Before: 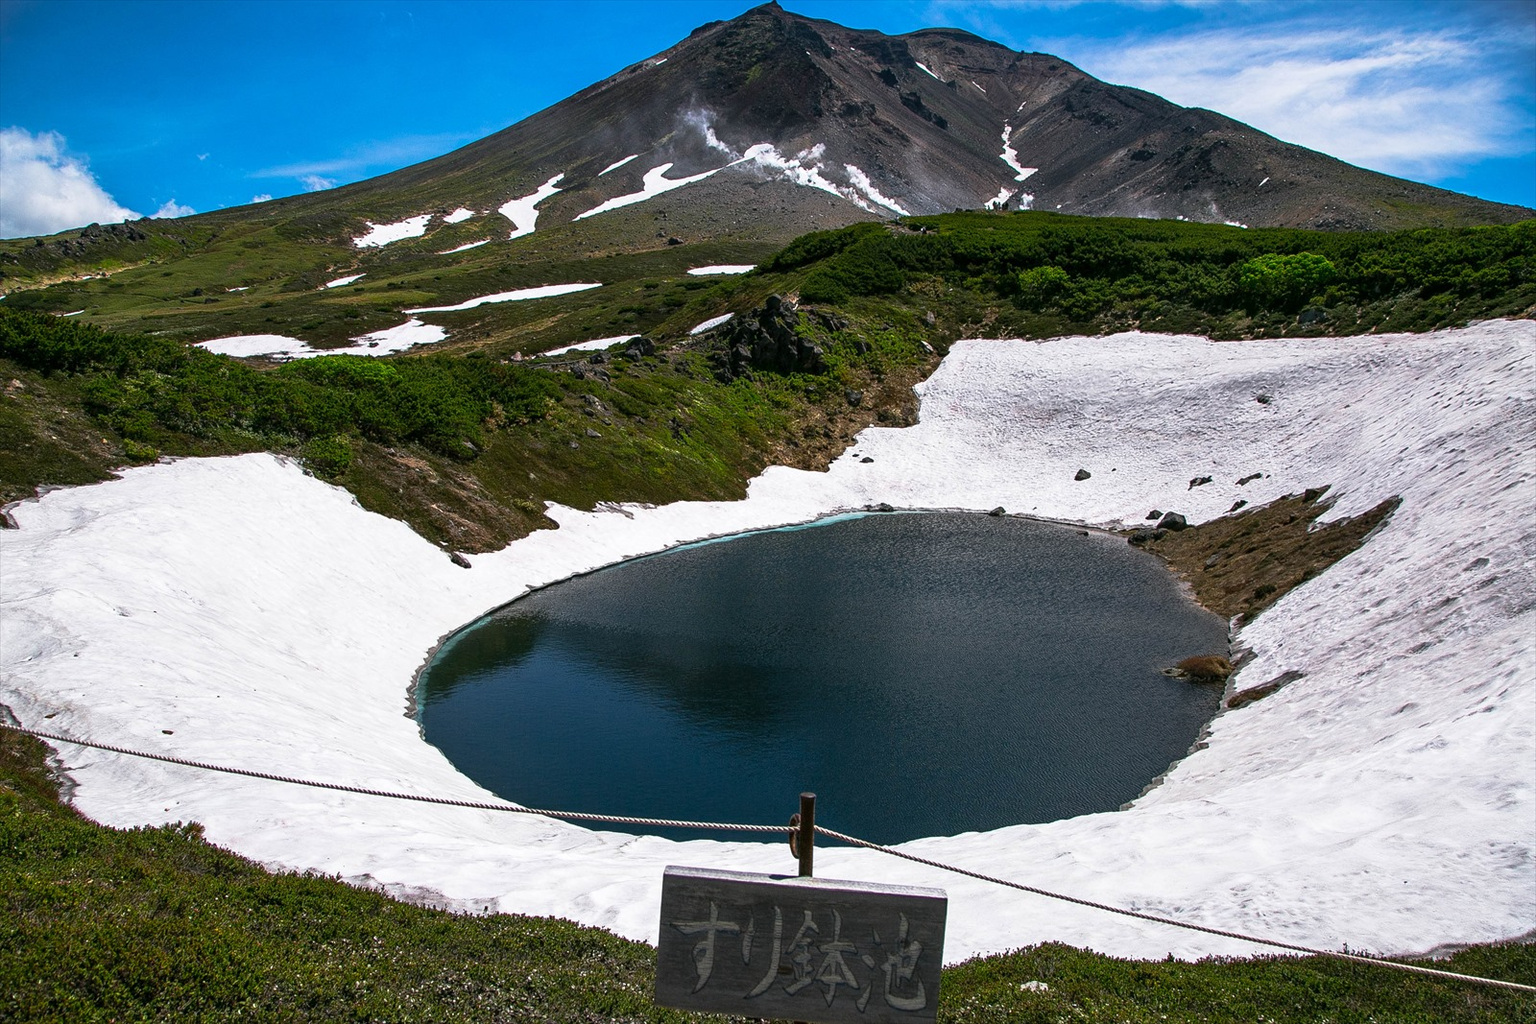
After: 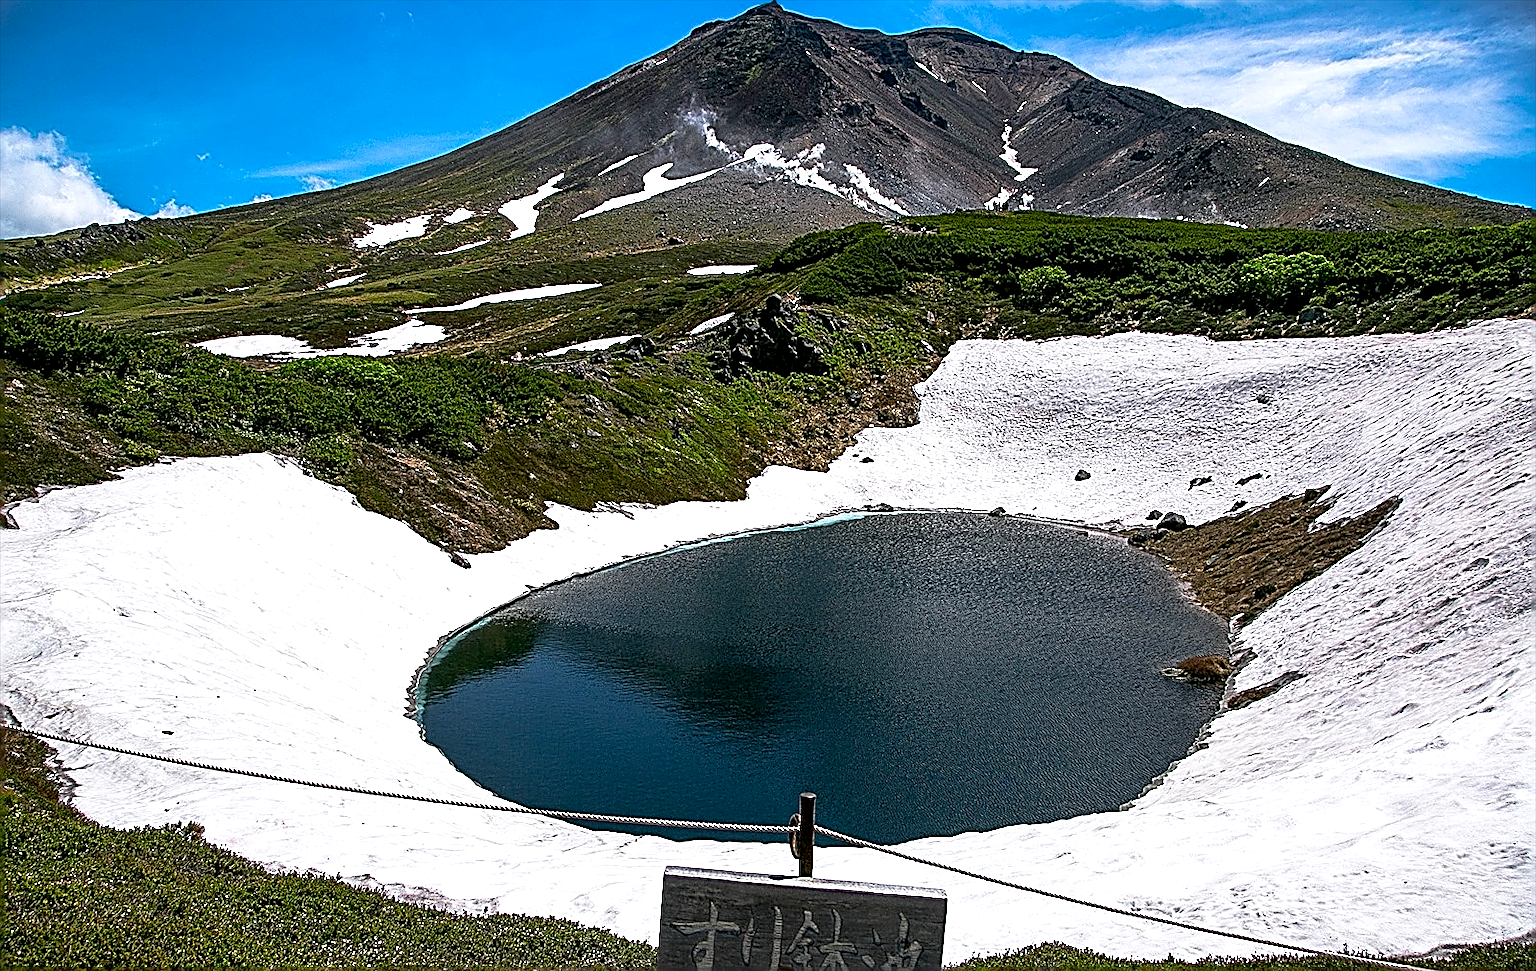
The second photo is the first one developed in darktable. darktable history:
exposure: black level correction 0.005, exposure 0.286 EV, compensate highlight preservation false
crop and rotate: top 0%, bottom 5.097%
sharpen: amount 2
